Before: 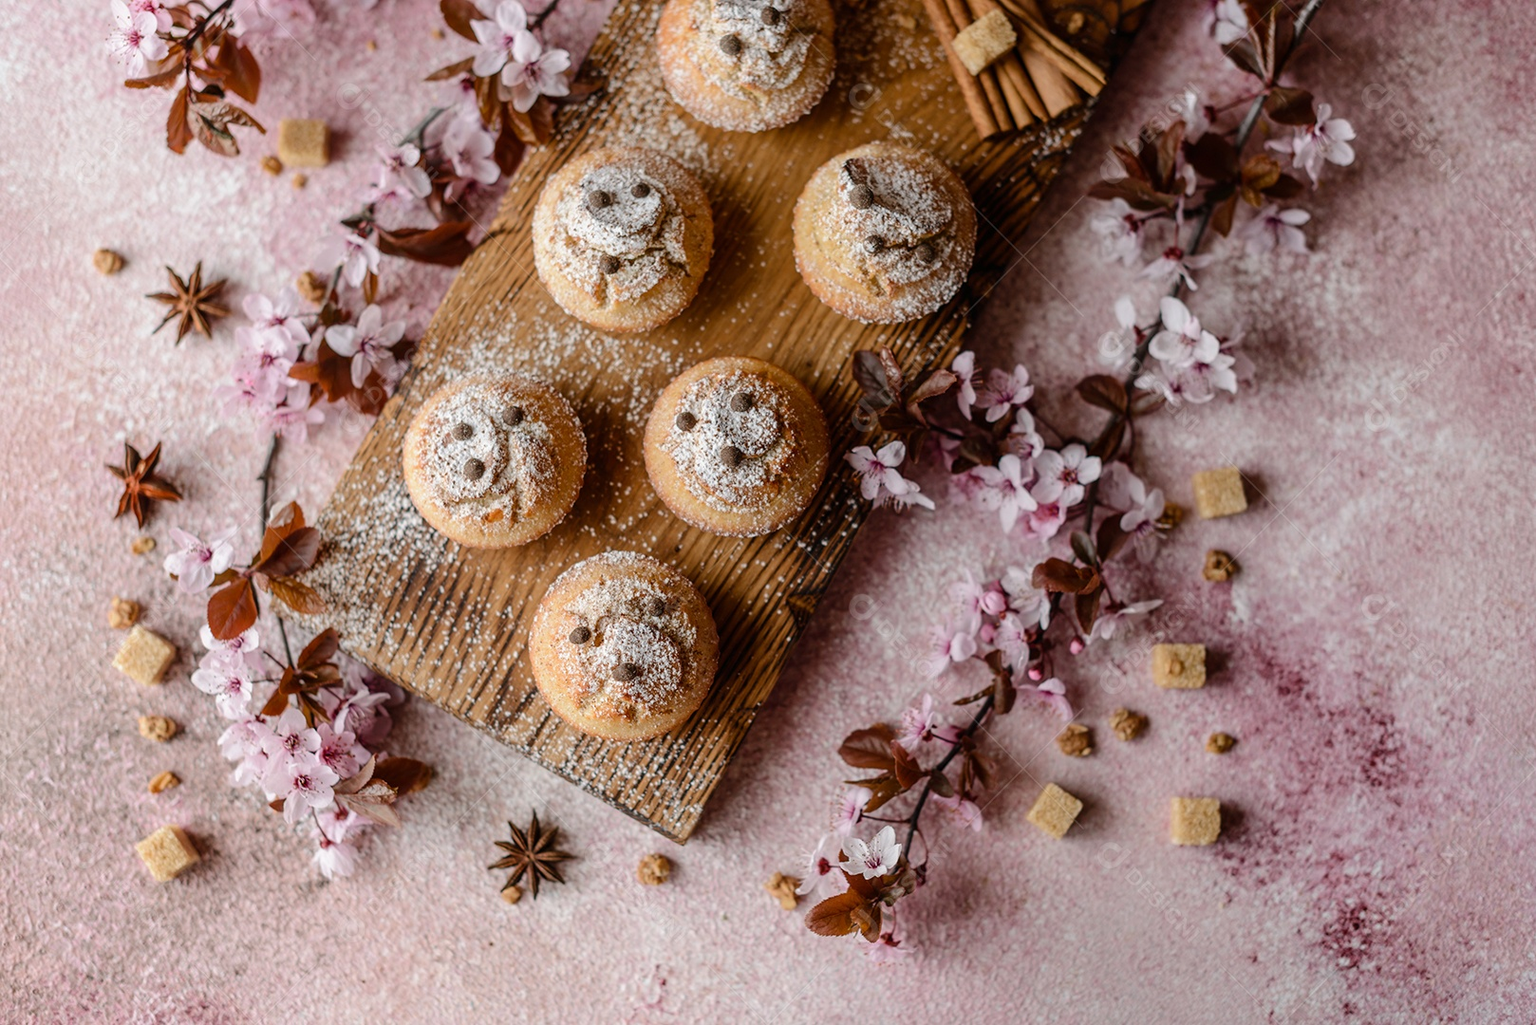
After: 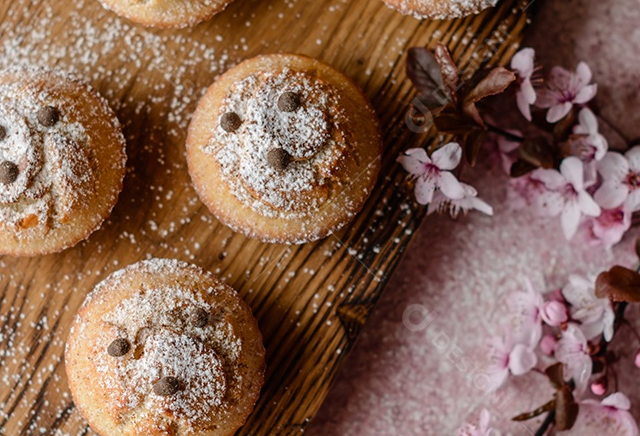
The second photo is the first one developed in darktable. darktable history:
crop: left 30.45%, top 29.852%, right 29.961%, bottom 29.685%
